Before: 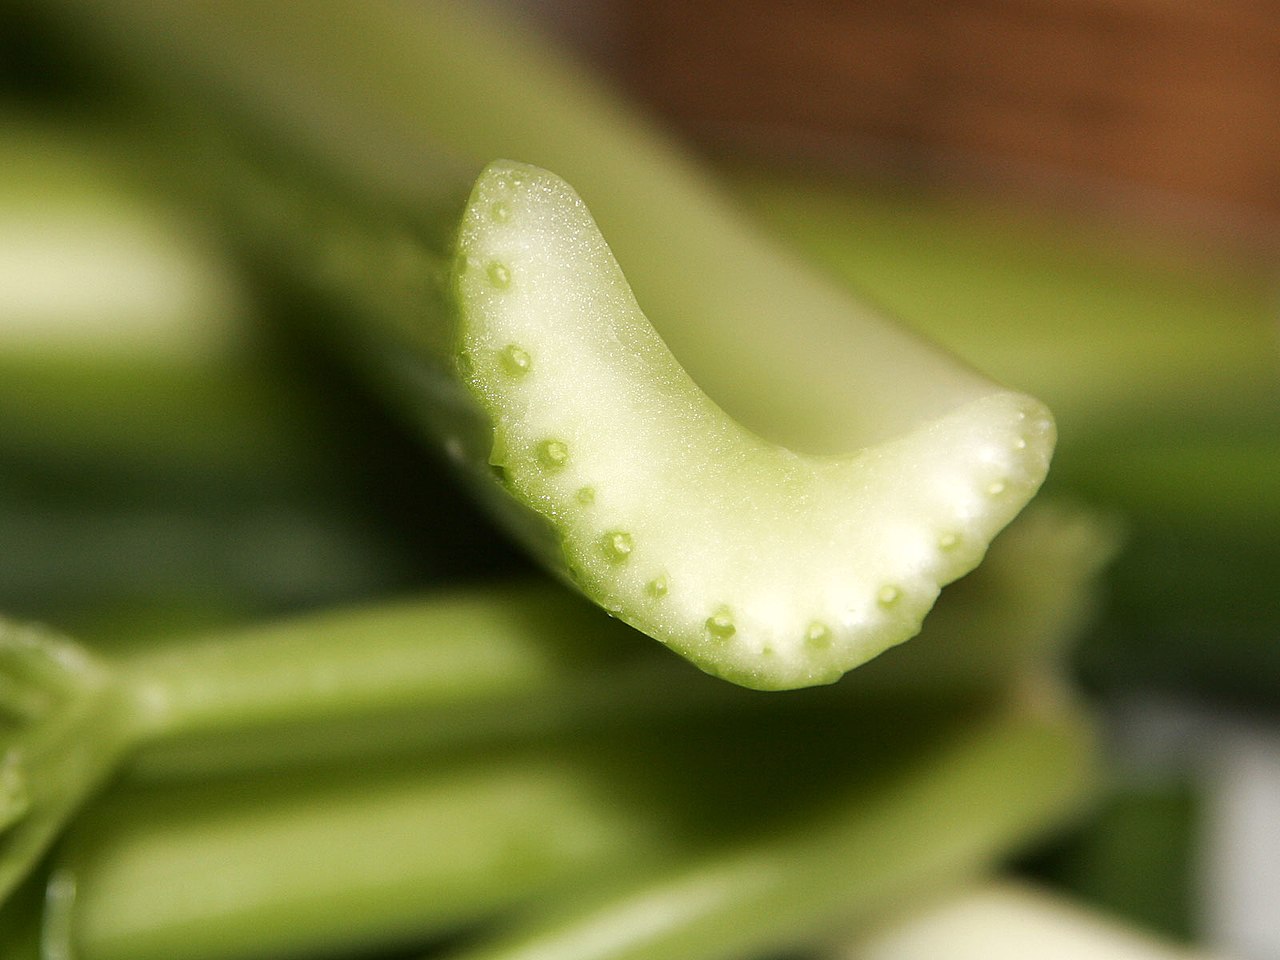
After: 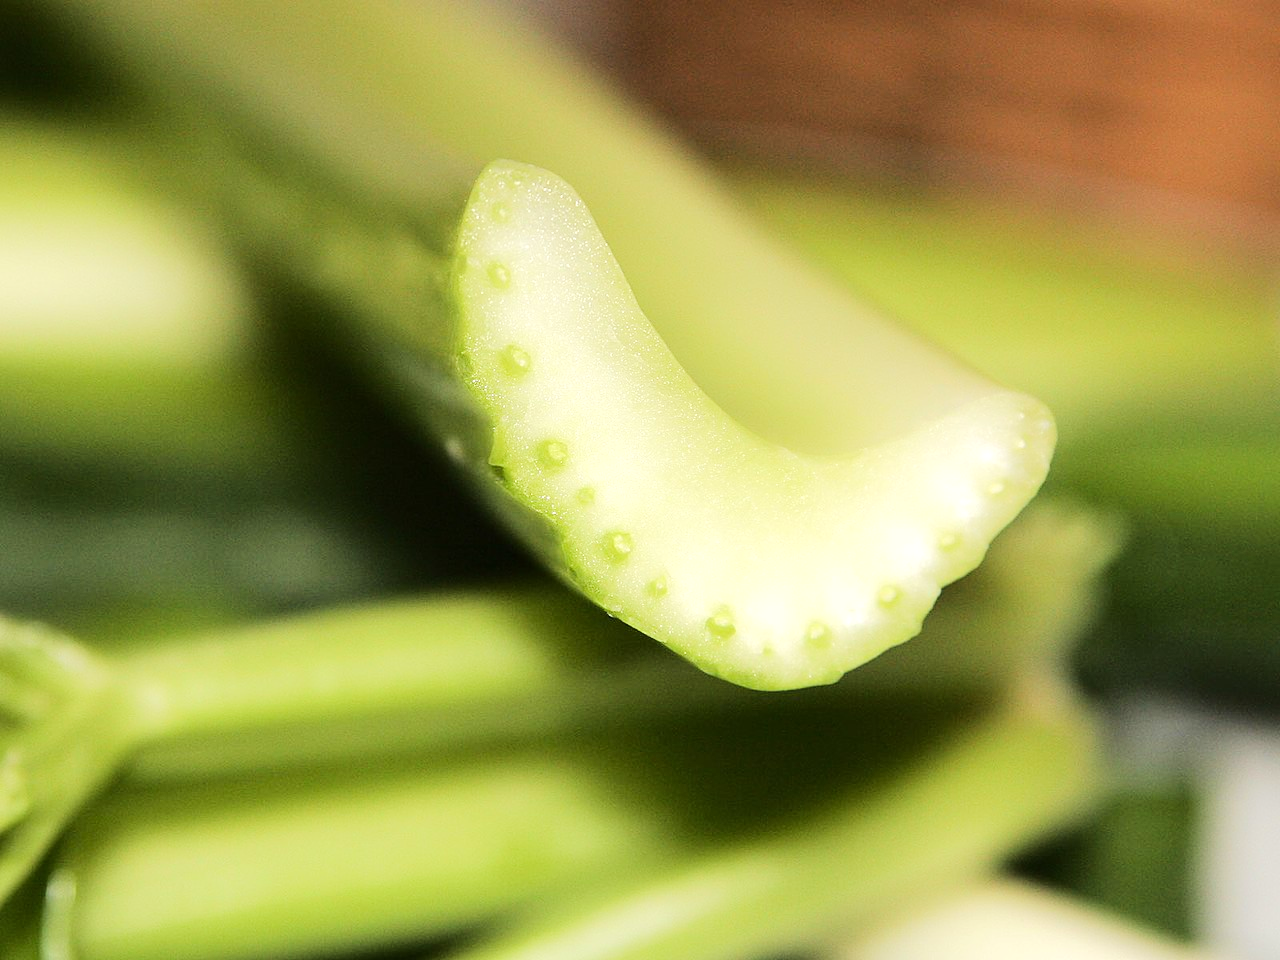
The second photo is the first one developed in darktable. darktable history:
tone equalizer: -7 EV 0.143 EV, -6 EV 0.611 EV, -5 EV 1.15 EV, -4 EV 1.3 EV, -3 EV 1.12 EV, -2 EV 0.6 EV, -1 EV 0.152 EV, edges refinement/feathering 500, mask exposure compensation -1.57 EV, preserve details no
